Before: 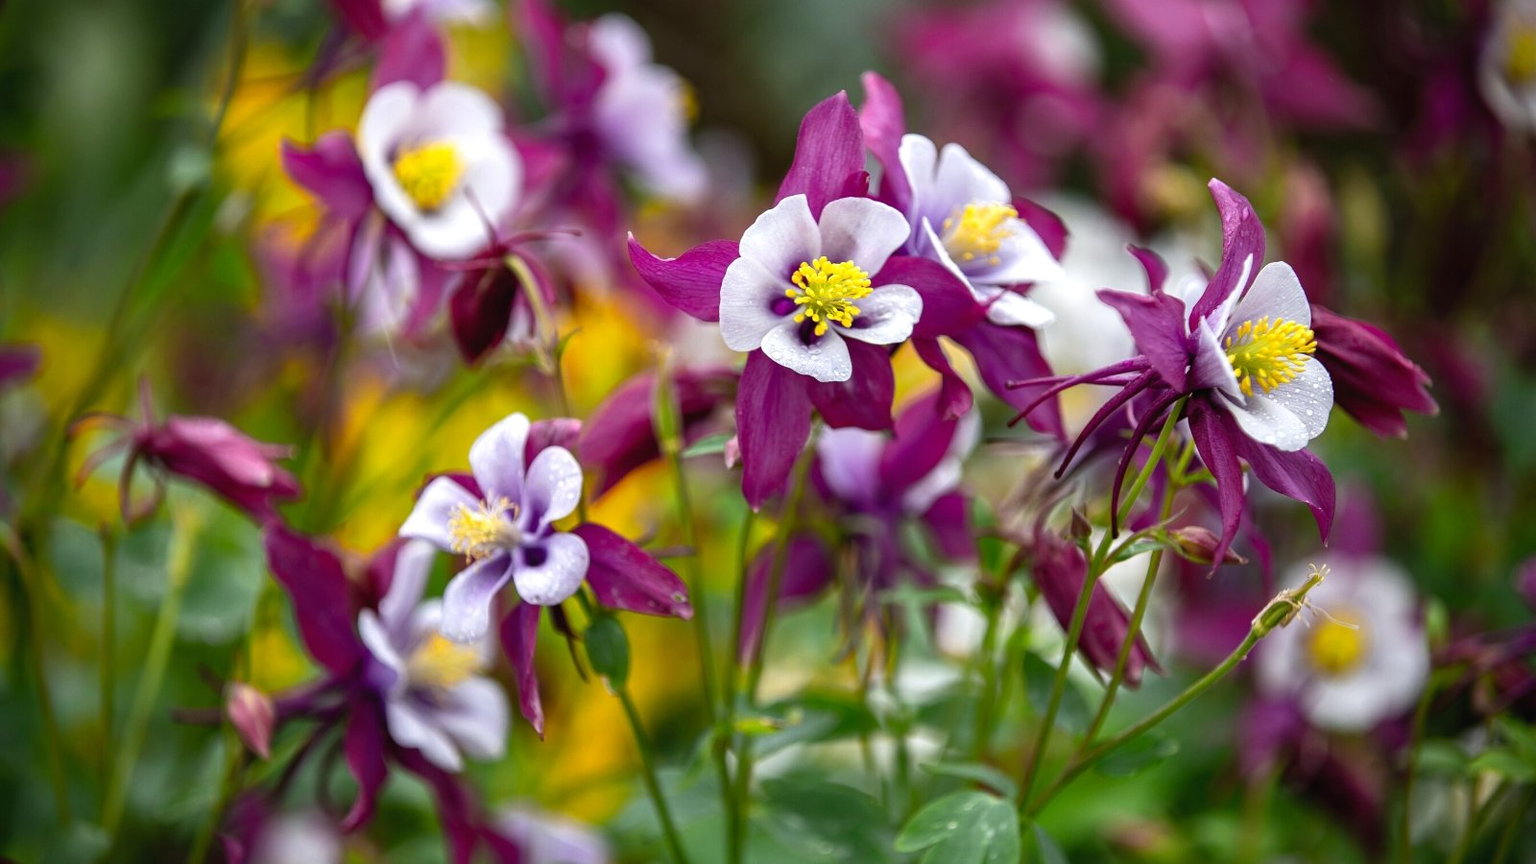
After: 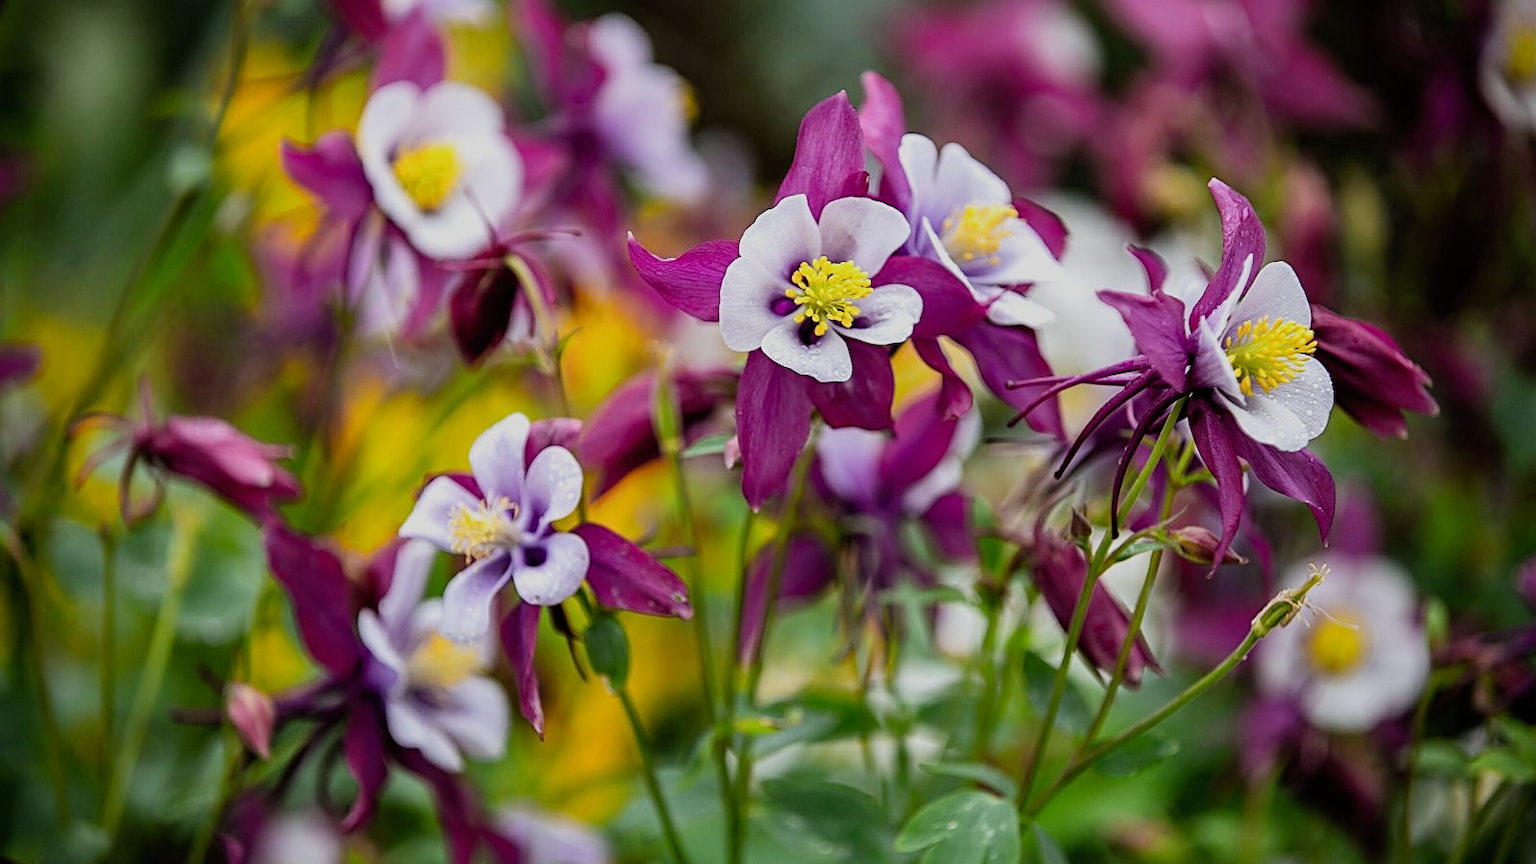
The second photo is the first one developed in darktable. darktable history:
tone equalizer: on, module defaults
sharpen: on, module defaults
filmic rgb: black relative exposure -7.65 EV, white relative exposure 4.56 EV, hardness 3.61, contrast 1.05
